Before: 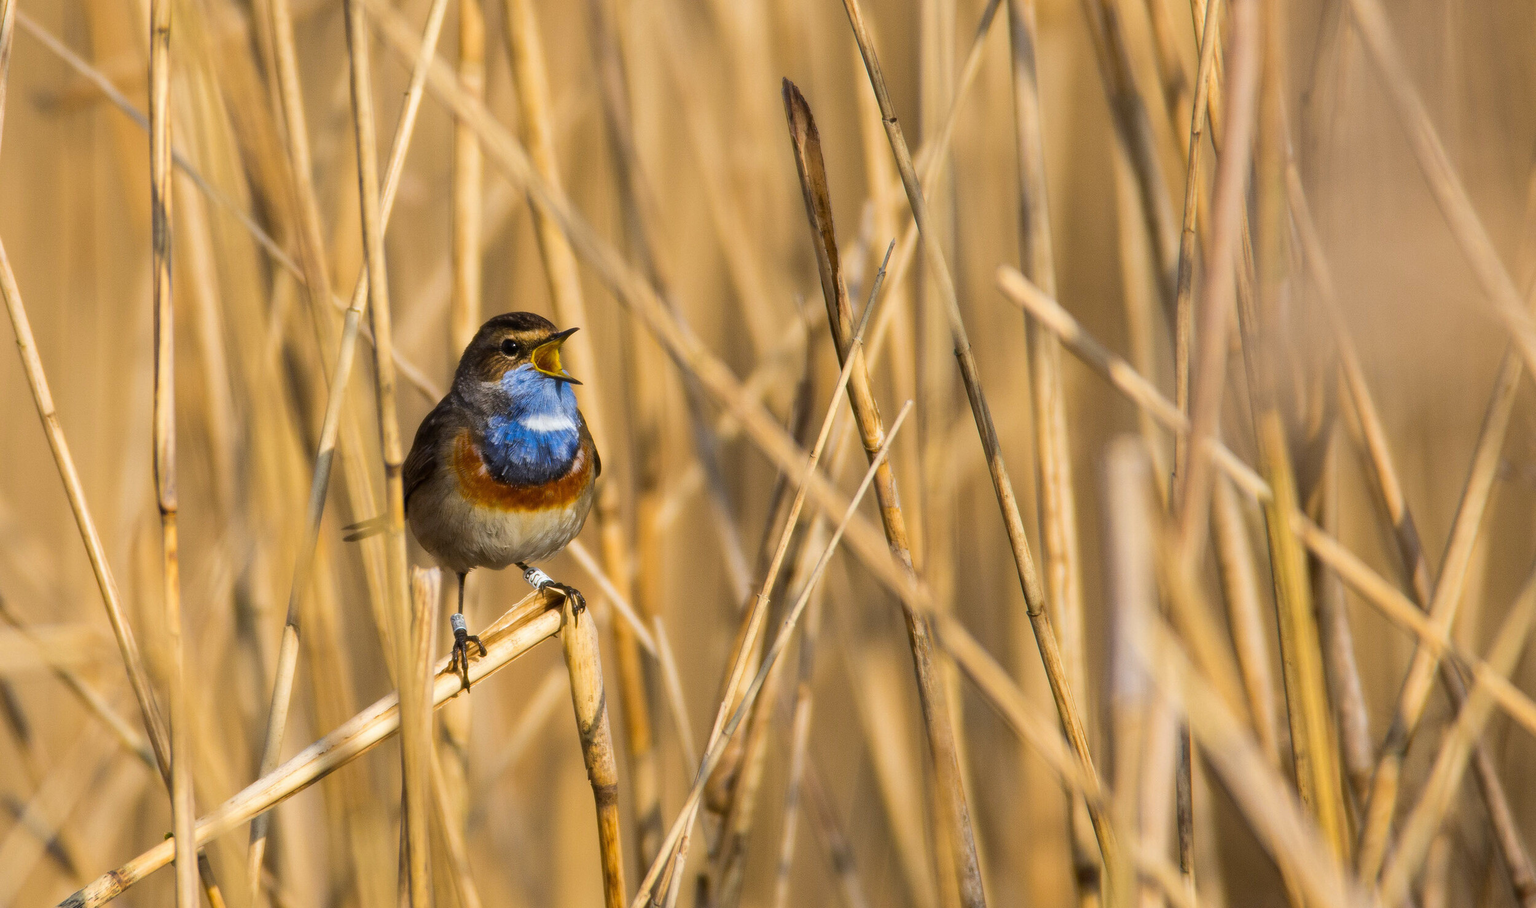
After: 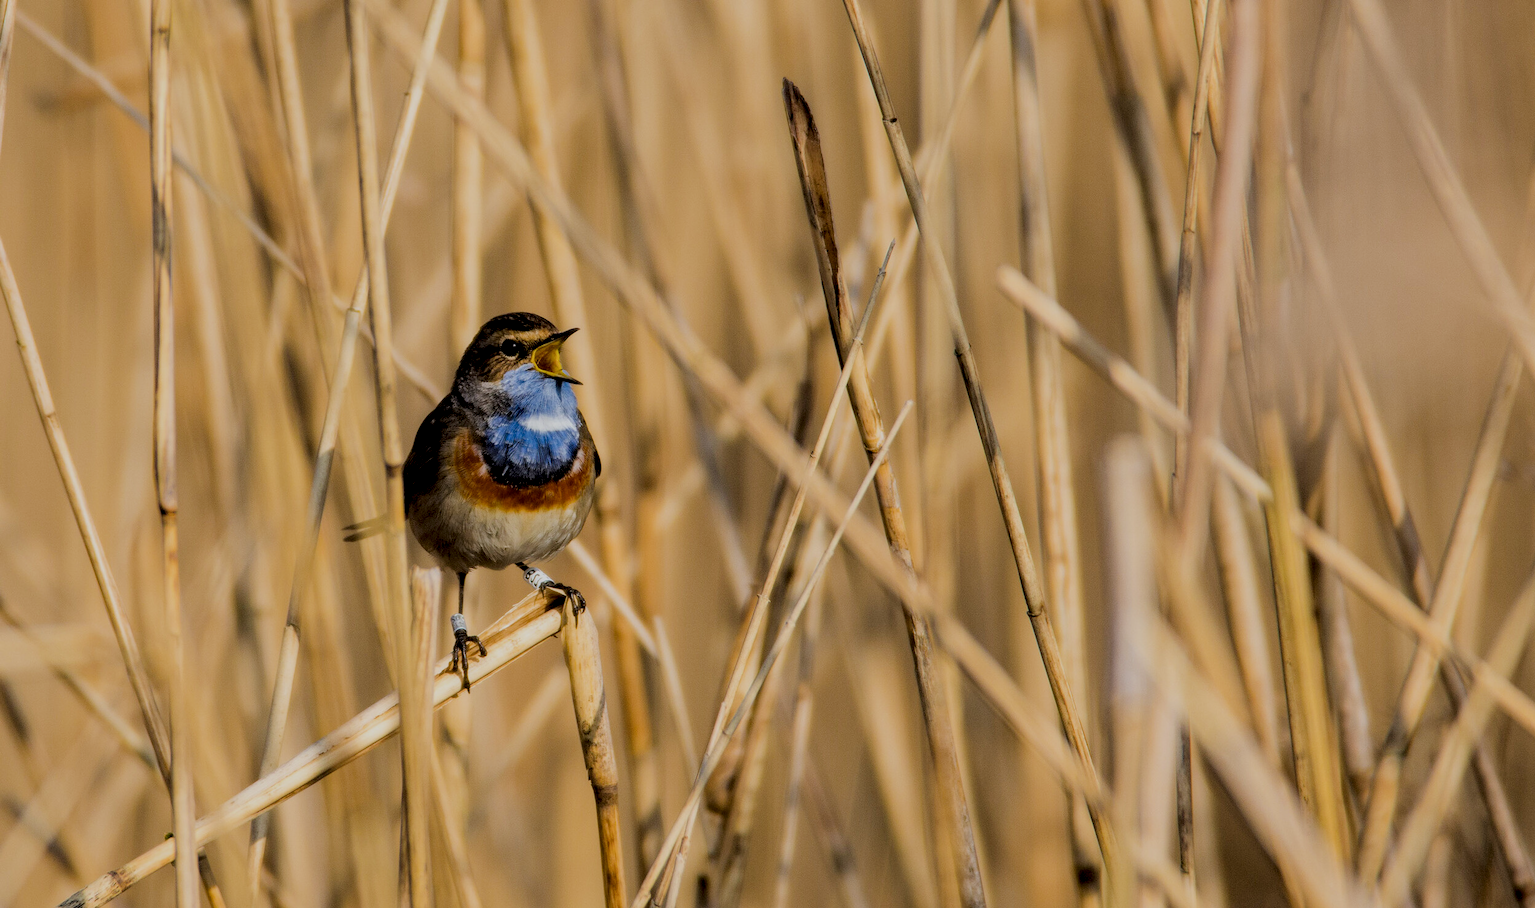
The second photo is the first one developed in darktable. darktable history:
filmic rgb: middle gray luminance 18.19%, black relative exposure -7.54 EV, white relative exposure 8.44 EV, target black luminance 0%, hardness 2.23, latitude 17.63%, contrast 0.893, highlights saturation mix 4.39%, shadows ↔ highlights balance 10.58%
exposure: exposure -0.014 EV, compensate exposure bias true, compensate highlight preservation false
local contrast: detail 135%, midtone range 0.748
